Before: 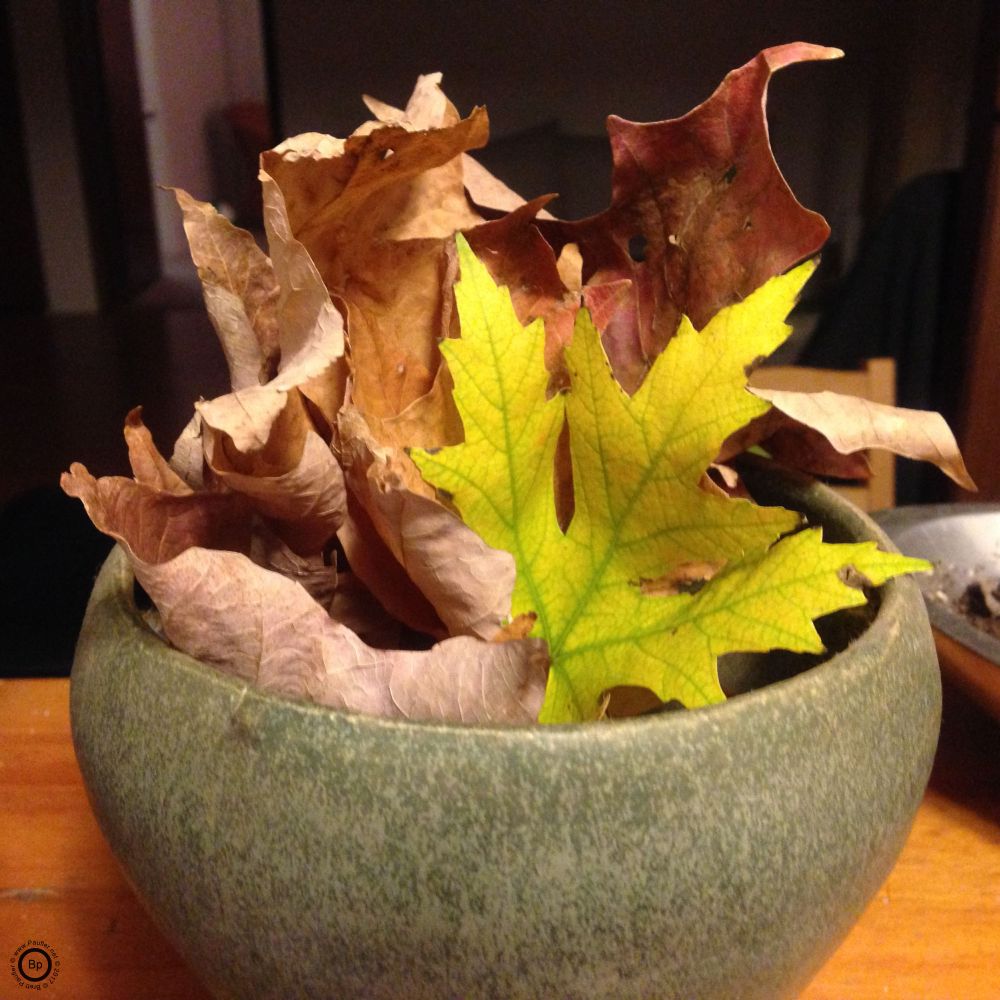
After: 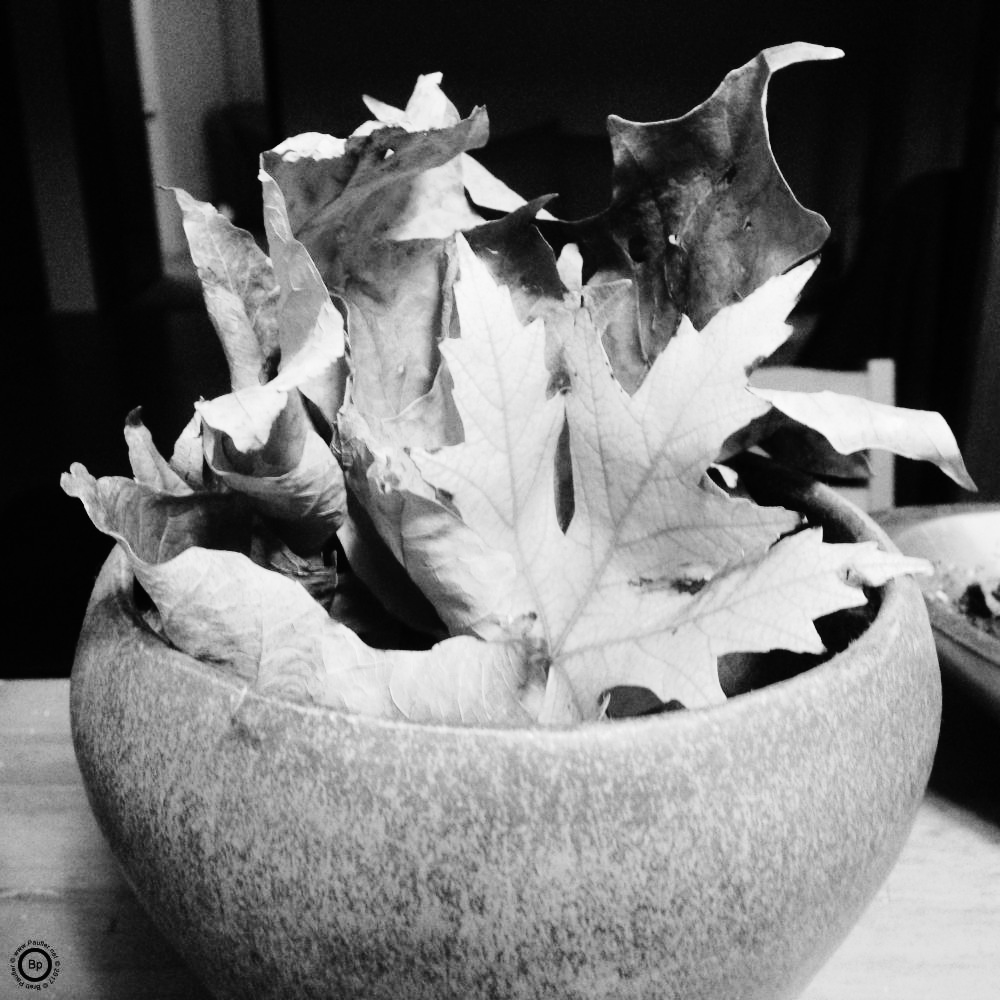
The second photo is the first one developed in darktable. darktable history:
color calibration: illuminant as shot in camera, x 0.462, y 0.419, temperature 2651.64 K
contrast brightness saturation: saturation 0.5
tone equalizer: on, module defaults
monochrome: on, module defaults
tone curve: curves: ch0 [(0, 0) (0.003, 0.001) (0.011, 0.004) (0.025, 0.008) (0.044, 0.015) (0.069, 0.022) (0.1, 0.031) (0.136, 0.052) (0.177, 0.101) (0.224, 0.181) (0.277, 0.289) (0.335, 0.418) (0.399, 0.541) (0.468, 0.65) (0.543, 0.739) (0.623, 0.817) (0.709, 0.882) (0.801, 0.919) (0.898, 0.958) (1, 1)], color space Lab, independent channels, preserve colors none
